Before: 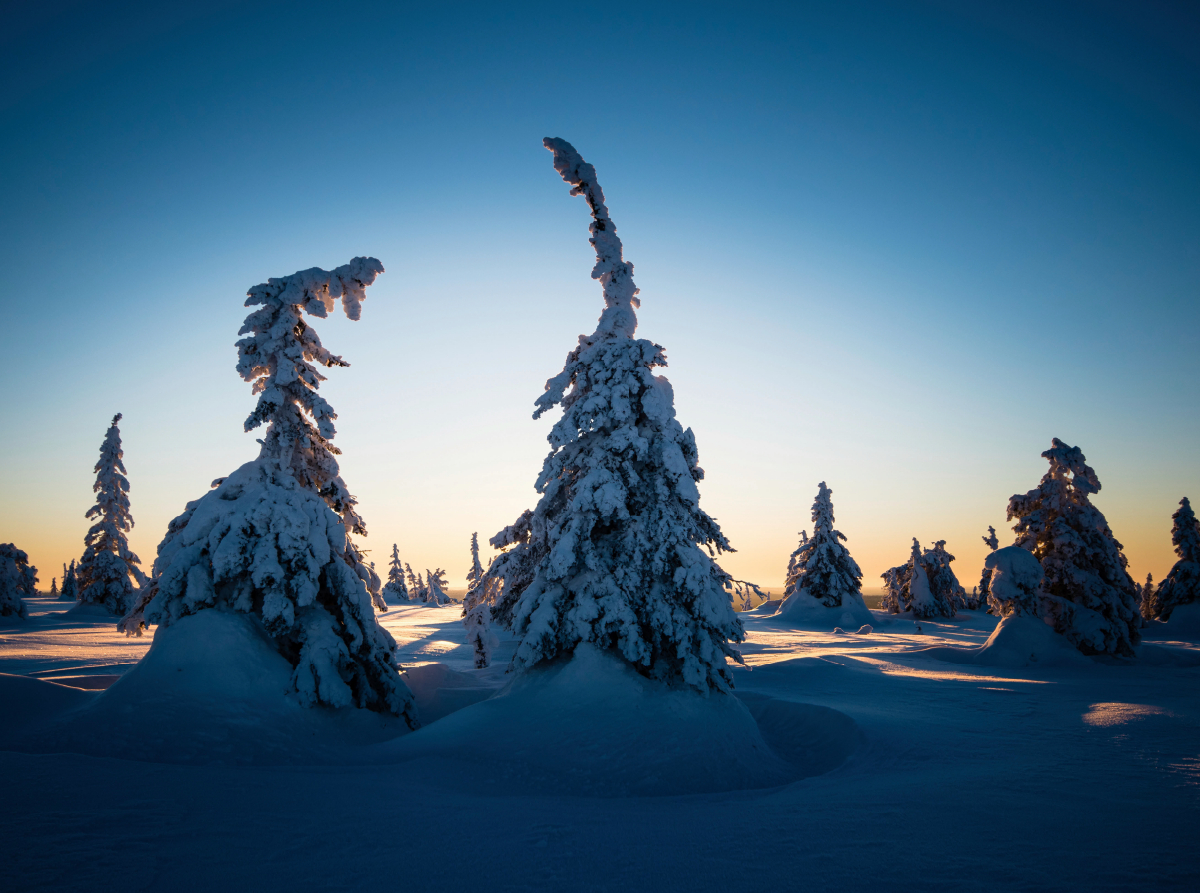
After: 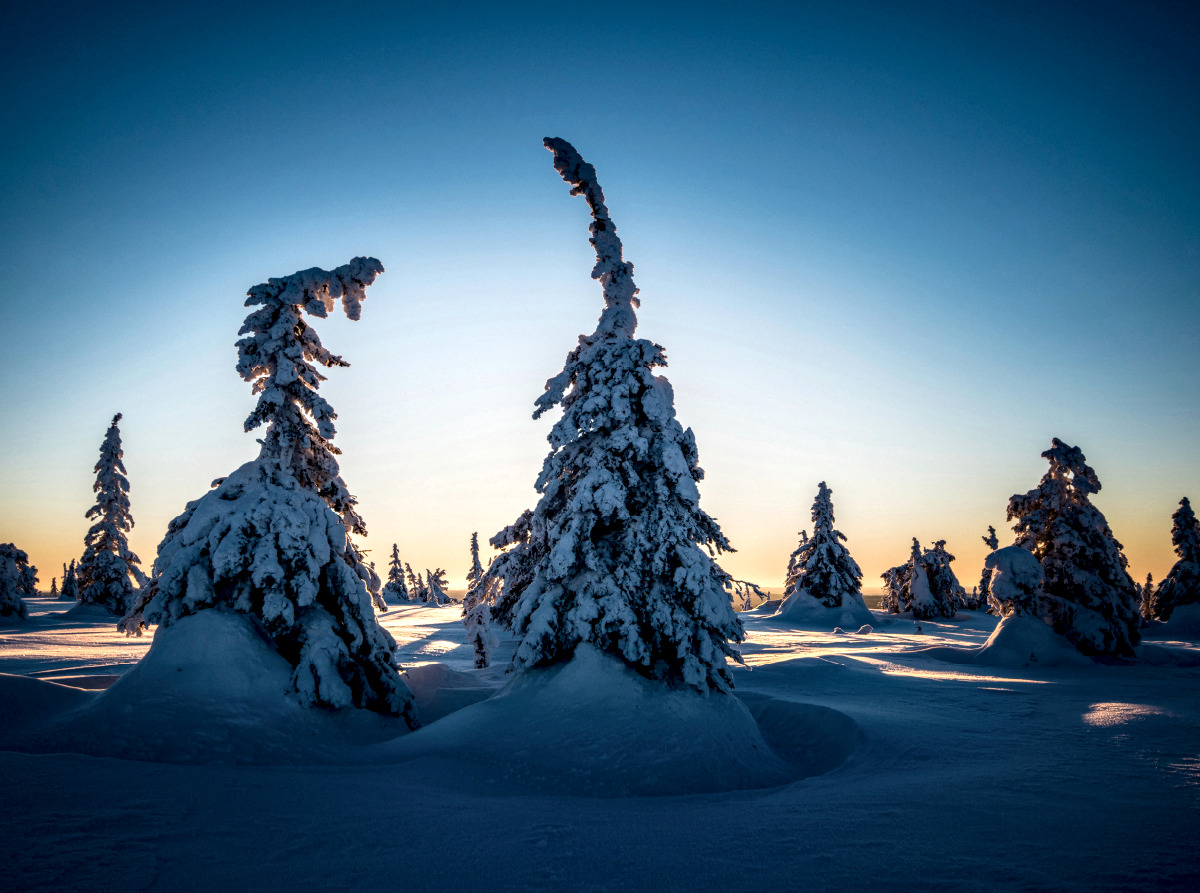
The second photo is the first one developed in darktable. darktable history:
local contrast: highlights 17%, detail 187%
